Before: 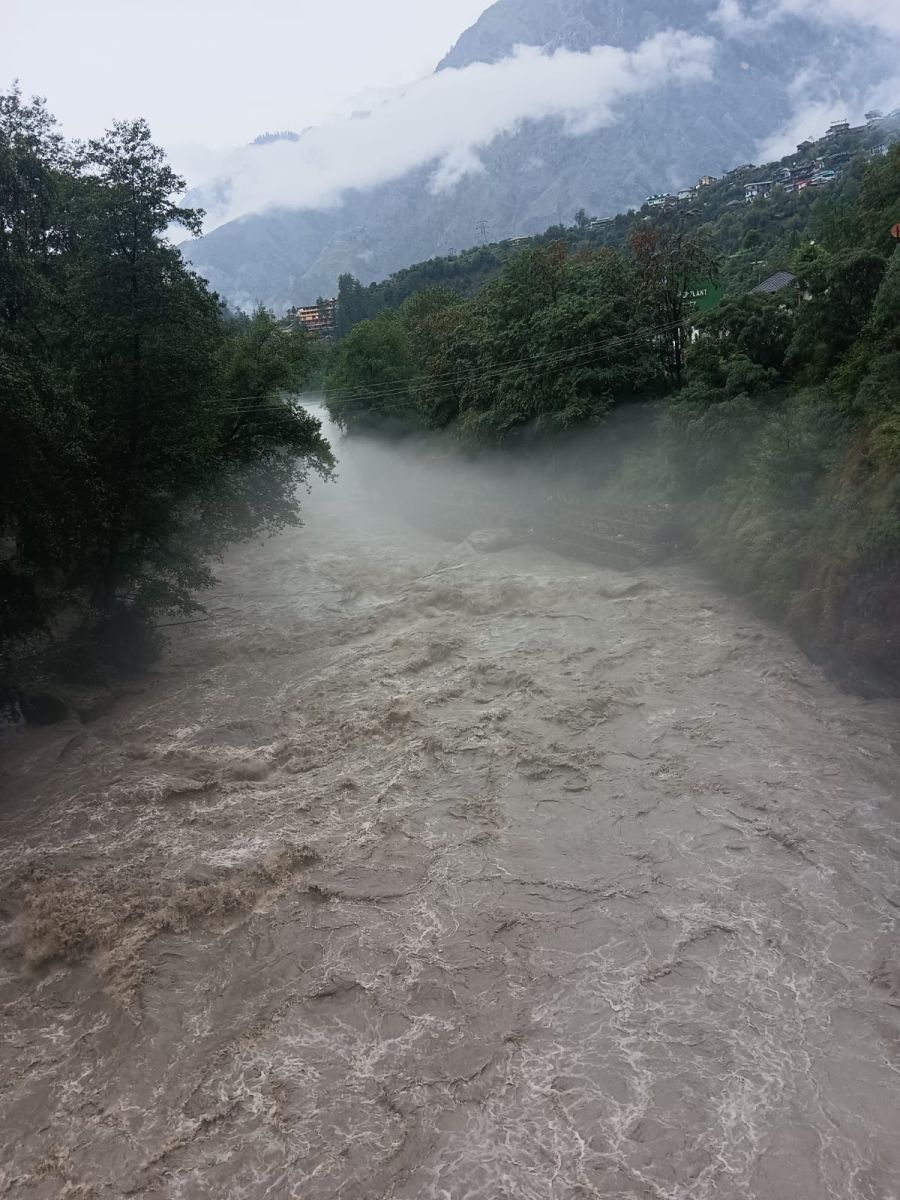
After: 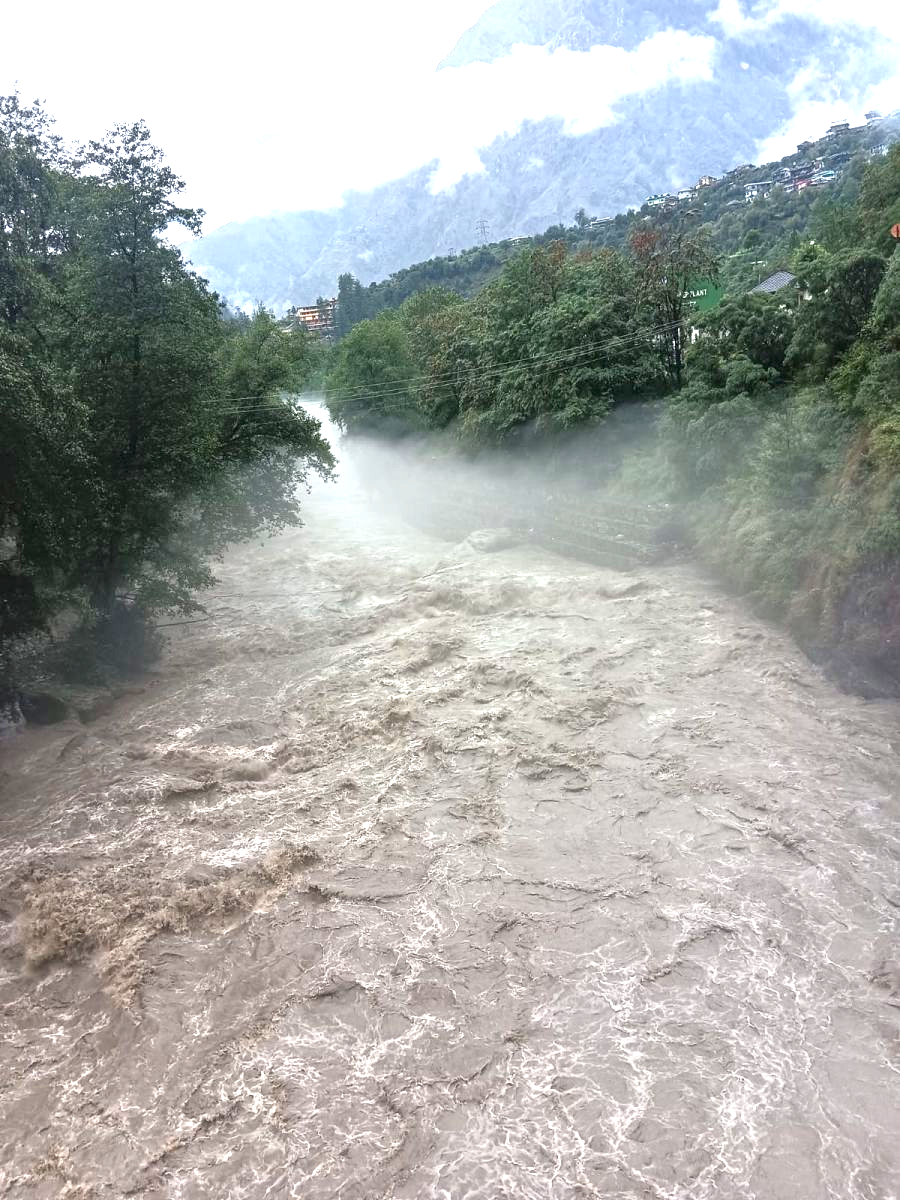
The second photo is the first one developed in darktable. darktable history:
exposure: black level correction 0, exposure 1.2 EV, compensate exposure bias true, compensate highlight preservation false
local contrast: highlights 83%, shadows 81%
tone equalizer: -8 EV 1 EV, -7 EV 1 EV, -6 EV 1 EV, -5 EV 1 EV, -4 EV 1 EV, -3 EV 0.75 EV, -2 EV 0.5 EV, -1 EV 0.25 EV
